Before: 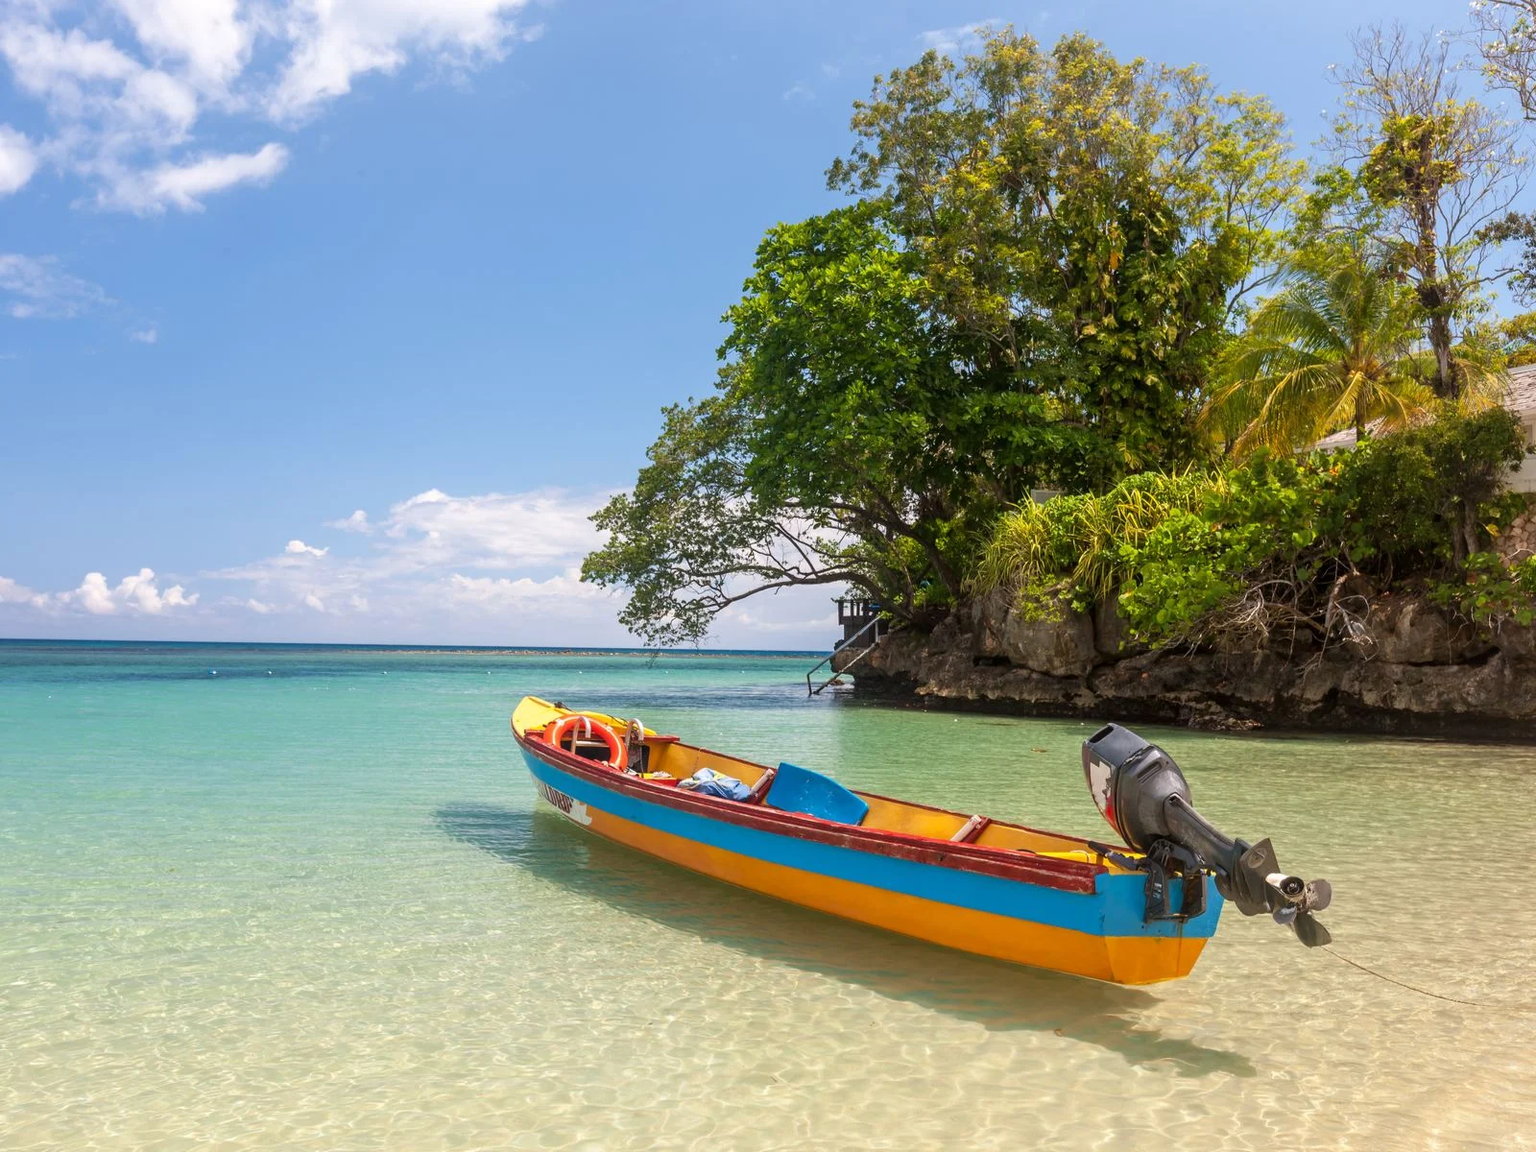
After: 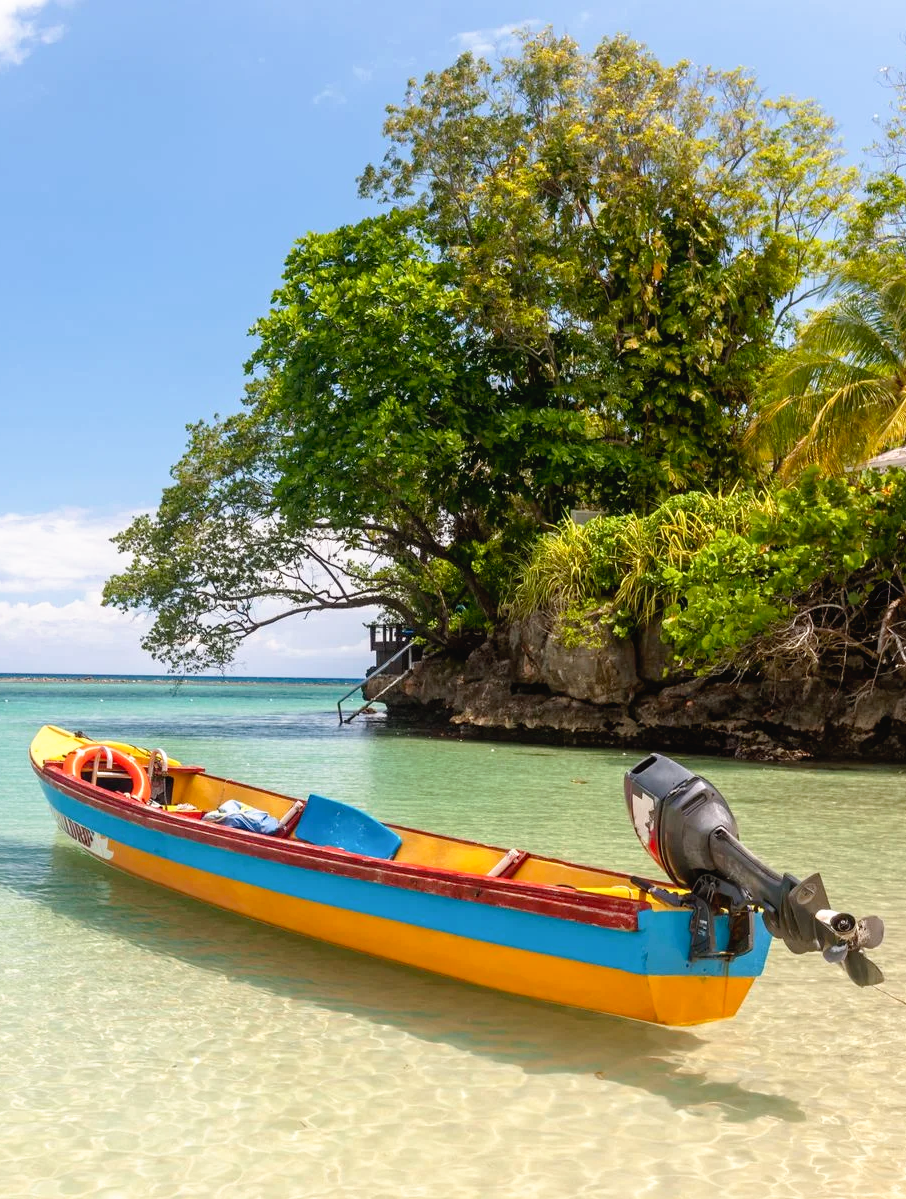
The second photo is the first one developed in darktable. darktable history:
tone curve: curves: ch0 [(0, 0) (0.003, 0.022) (0.011, 0.025) (0.025, 0.025) (0.044, 0.029) (0.069, 0.042) (0.1, 0.068) (0.136, 0.118) (0.177, 0.176) (0.224, 0.233) (0.277, 0.299) (0.335, 0.371) (0.399, 0.448) (0.468, 0.526) (0.543, 0.605) (0.623, 0.684) (0.709, 0.775) (0.801, 0.869) (0.898, 0.957) (1, 1)], preserve colors none
crop: left 31.458%, top 0%, right 11.876%
